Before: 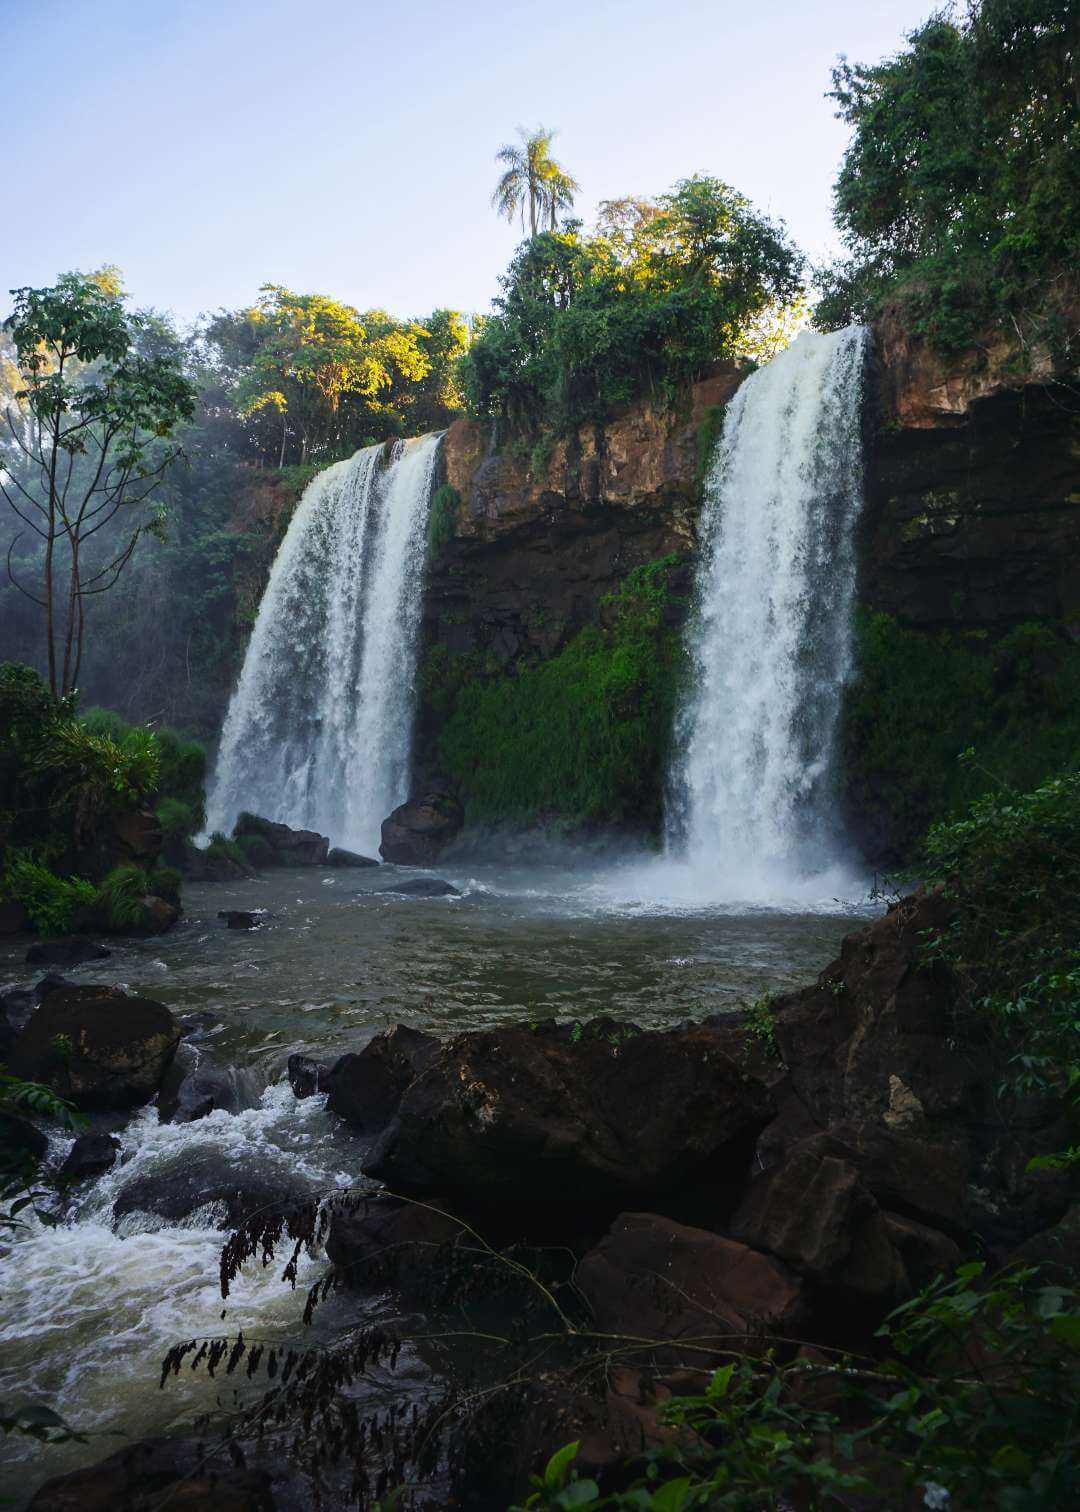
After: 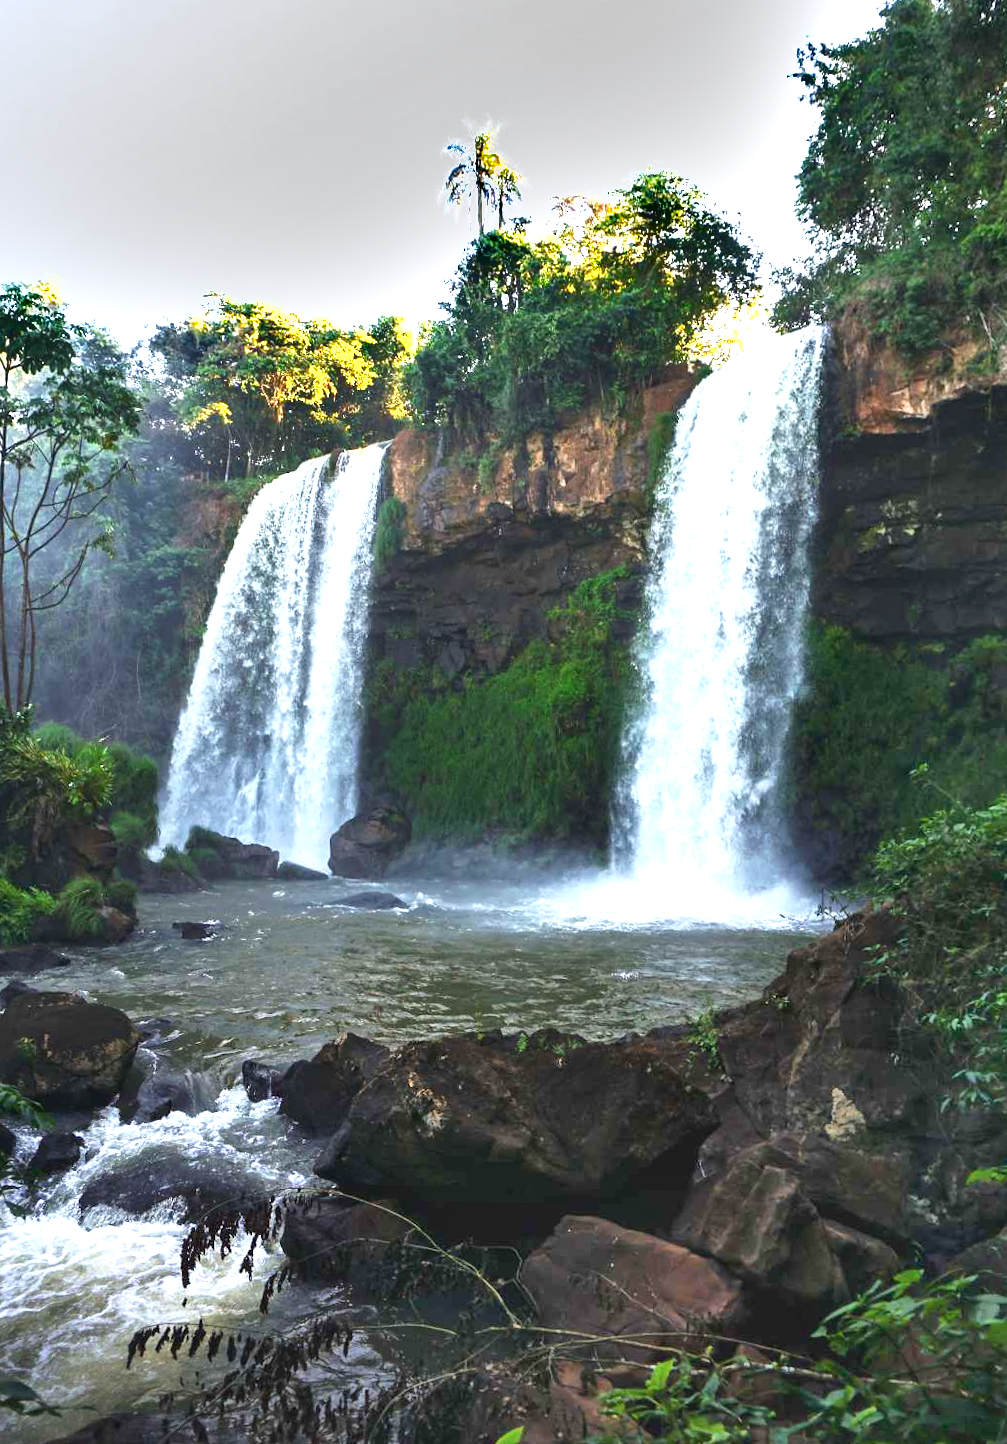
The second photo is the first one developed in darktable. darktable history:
crop: left 1.743%, right 0.268%, bottom 2.011%
shadows and highlights: shadows 60, soften with gaussian
exposure: black level correction 0, exposure 1.45 EV, compensate exposure bias true, compensate highlight preservation false
rotate and perspective: rotation 0.074°, lens shift (vertical) 0.096, lens shift (horizontal) -0.041, crop left 0.043, crop right 0.952, crop top 0.024, crop bottom 0.979
